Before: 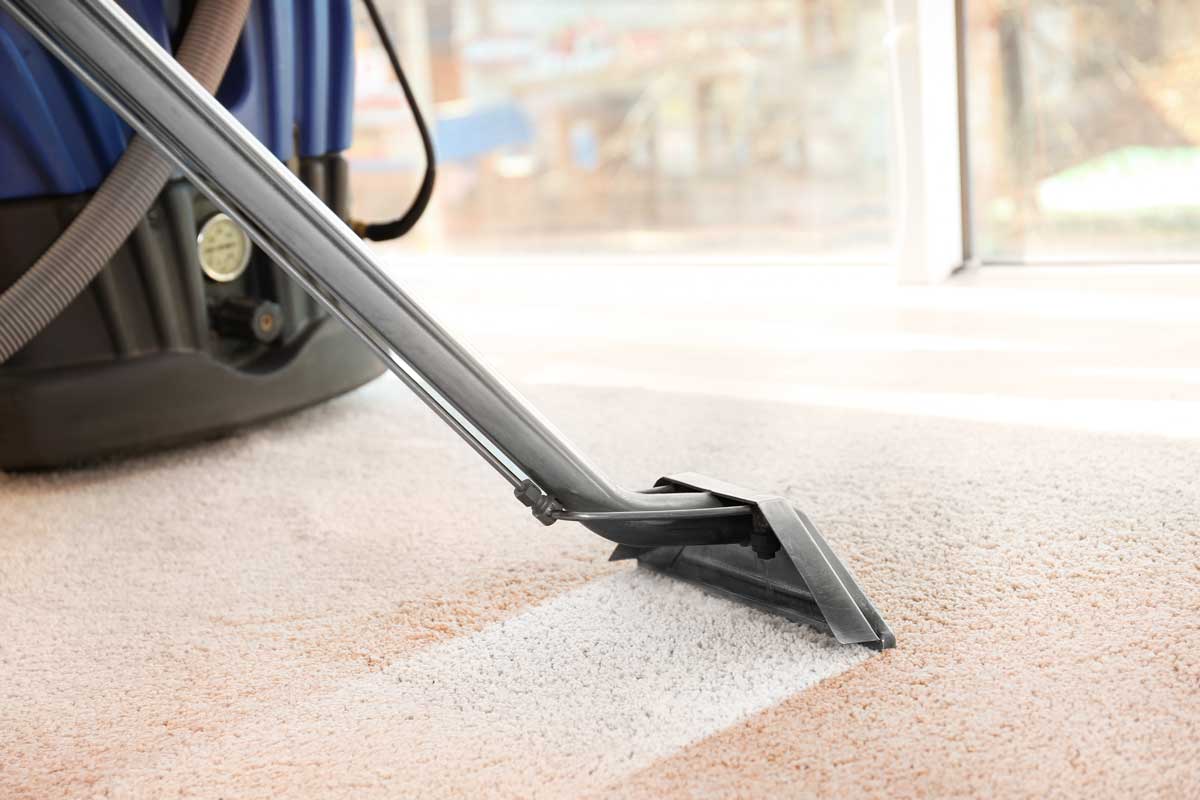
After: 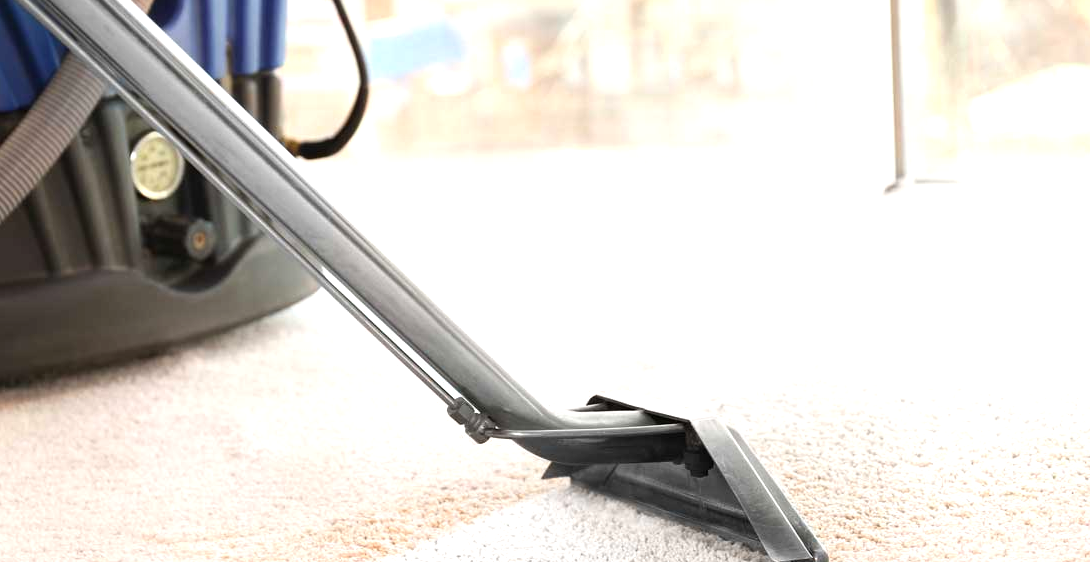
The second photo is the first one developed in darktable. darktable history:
crop: left 5.596%, top 10.314%, right 3.534%, bottom 19.395%
exposure: black level correction 0, exposure 0.5 EV, compensate highlight preservation false
